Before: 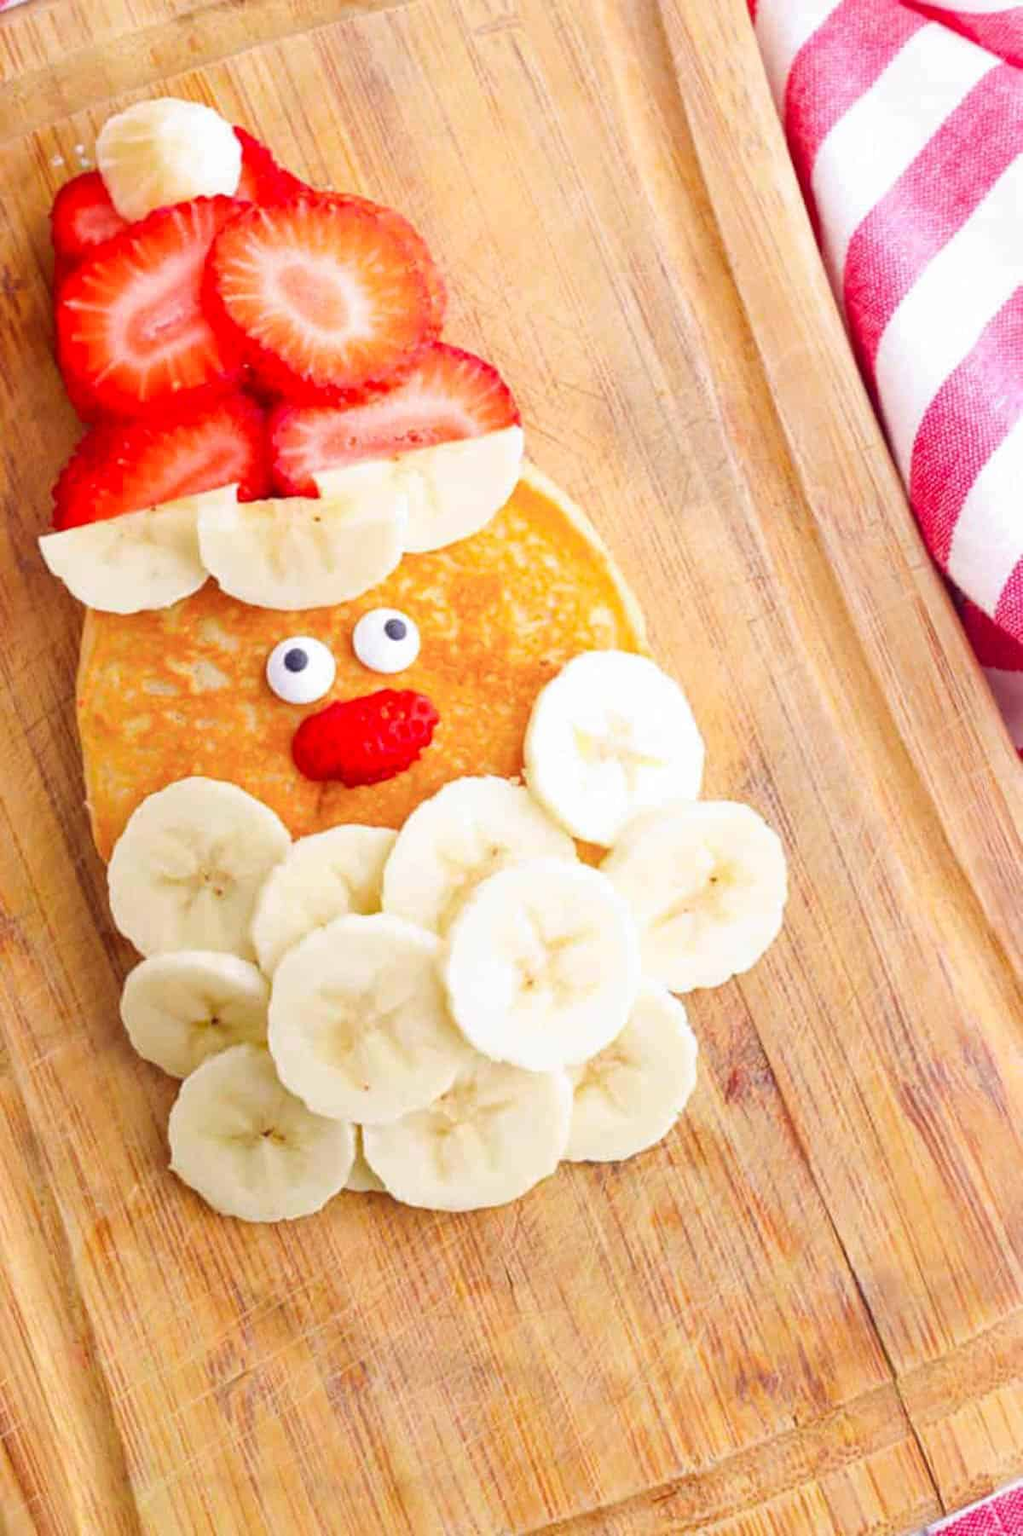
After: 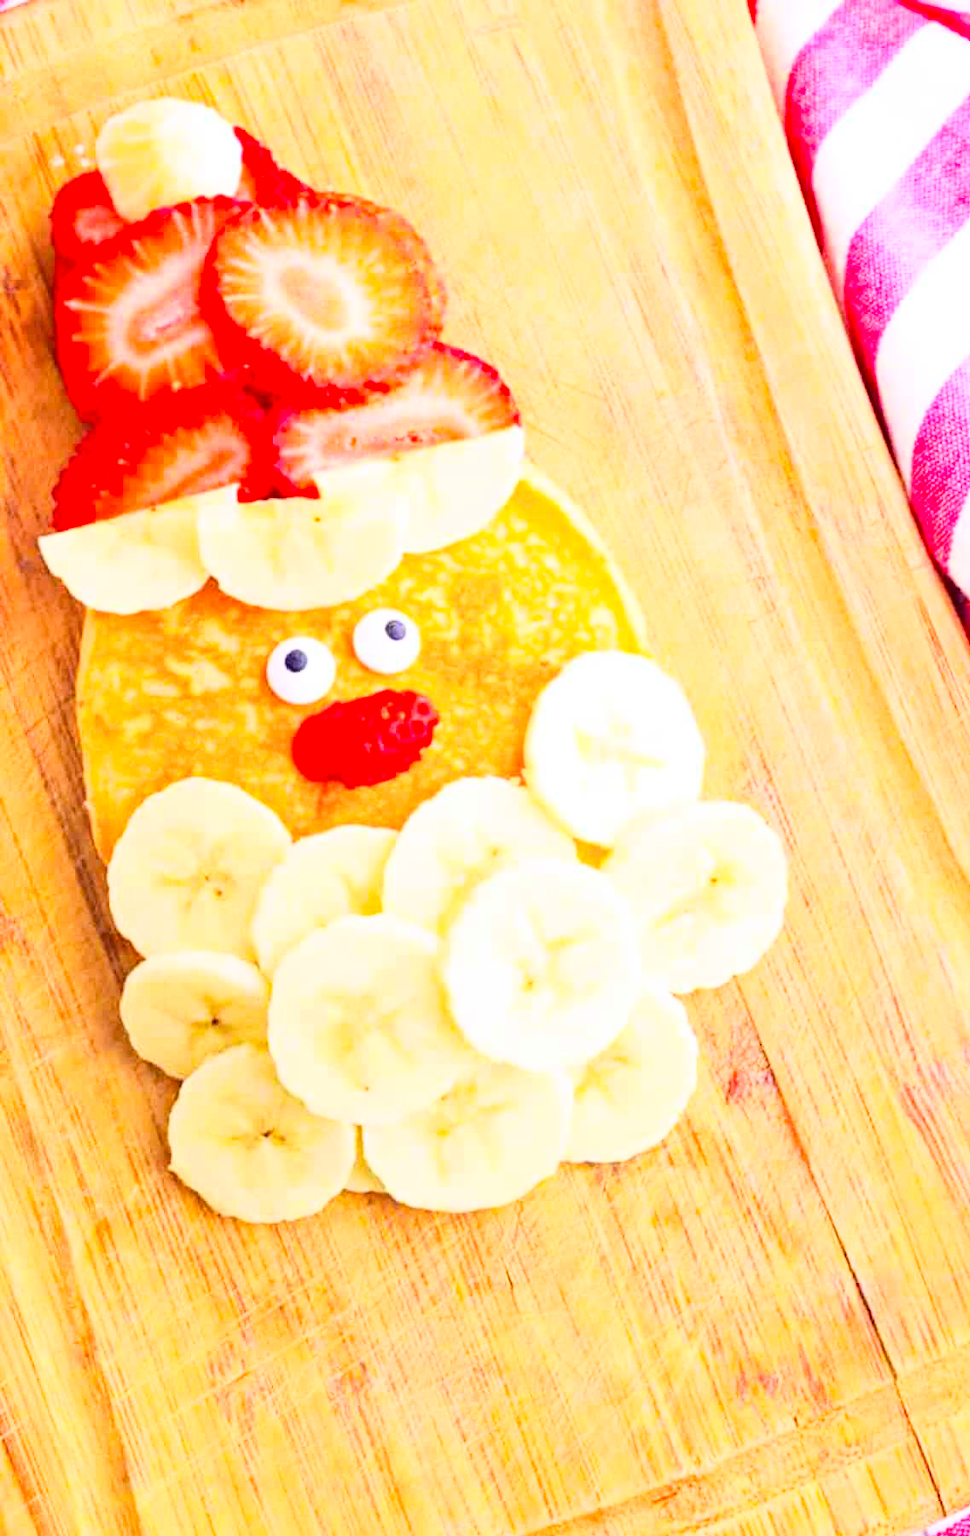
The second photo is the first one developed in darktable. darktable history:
haze removal: strength 0.4, distance 0.22, compatibility mode true, adaptive false
crop and rotate: right 5.167%
base curve: curves: ch0 [(0, 0) (0.018, 0.026) (0.143, 0.37) (0.33, 0.731) (0.458, 0.853) (0.735, 0.965) (0.905, 0.986) (1, 1)]
